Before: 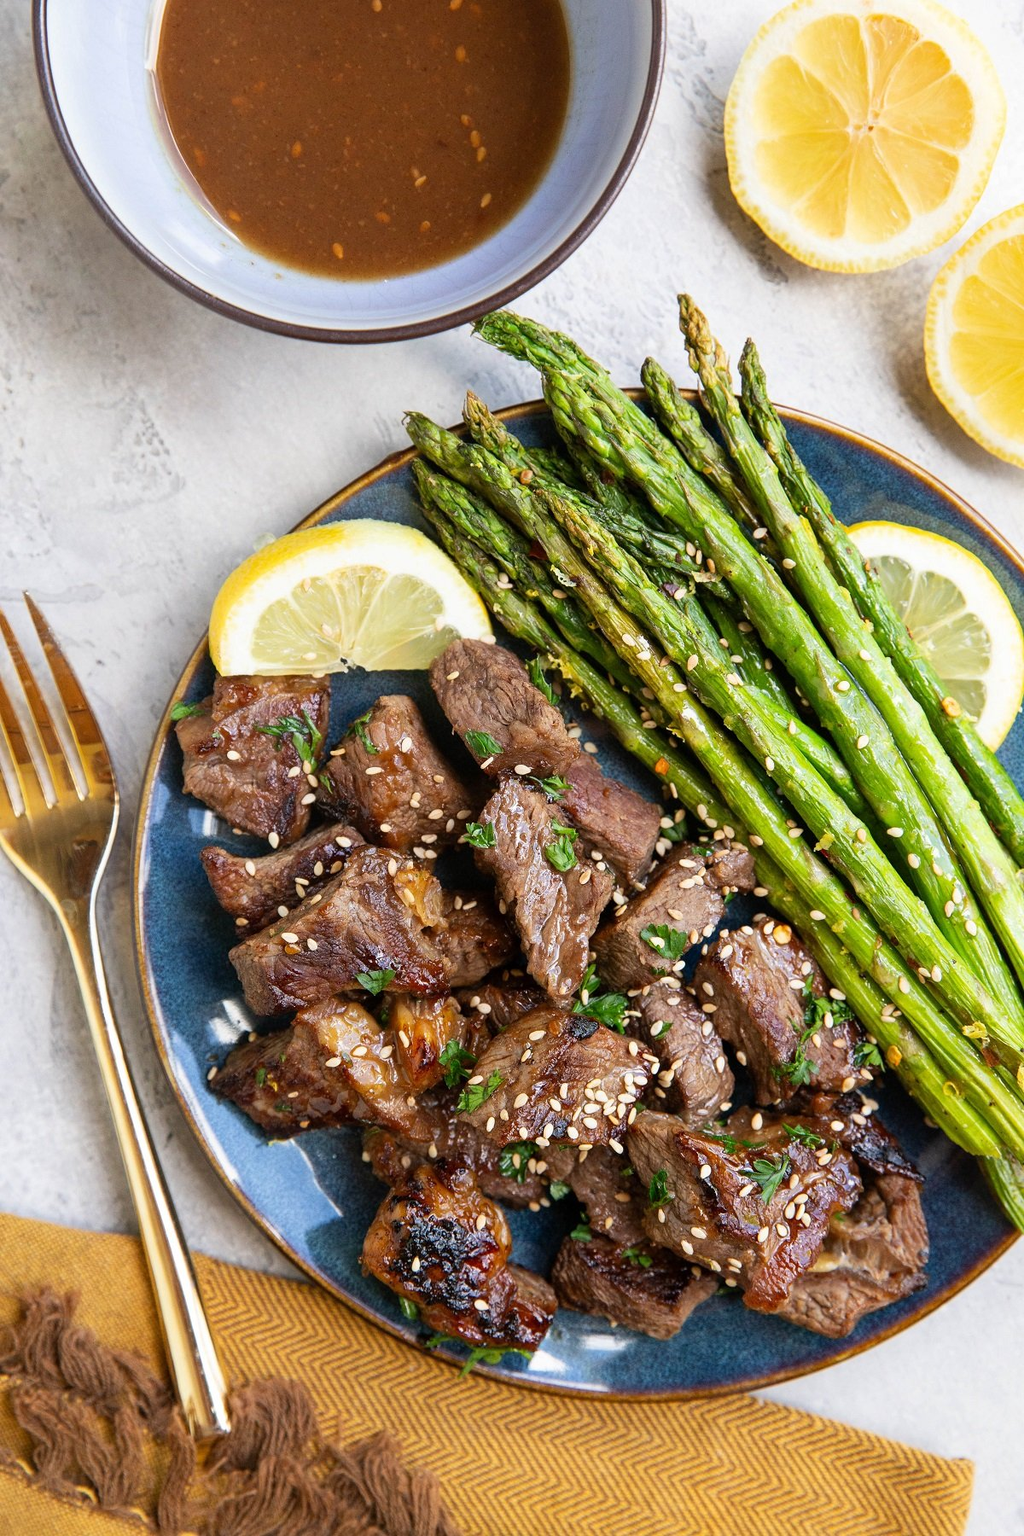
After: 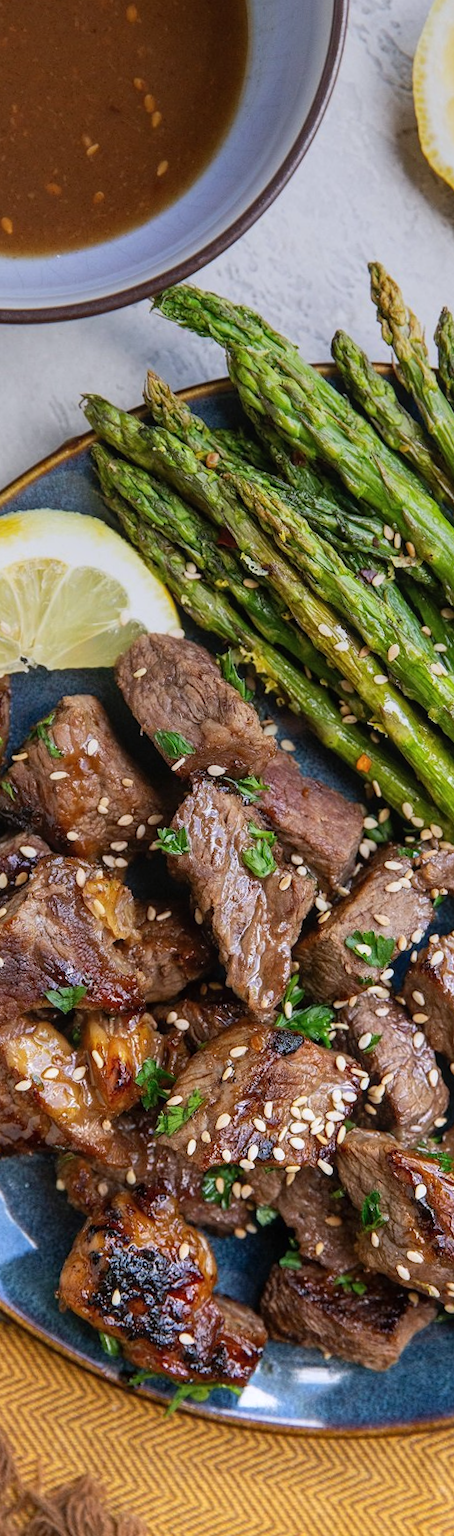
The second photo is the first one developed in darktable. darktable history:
crop: left 31.229%, right 27.105%
graduated density: on, module defaults
local contrast: detail 110%
levels: mode automatic, black 0.023%, white 99.97%, levels [0.062, 0.494, 0.925]
color calibration: illuminant as shot in camera, x 0.358, y 0.373, temperature 4628.91 K
color correction: highlights b* 3
rotate and perspective: rotation -1.42°, crop left 0.016, crop right 0.984, crop top 0.035, crop bottom 0.965
